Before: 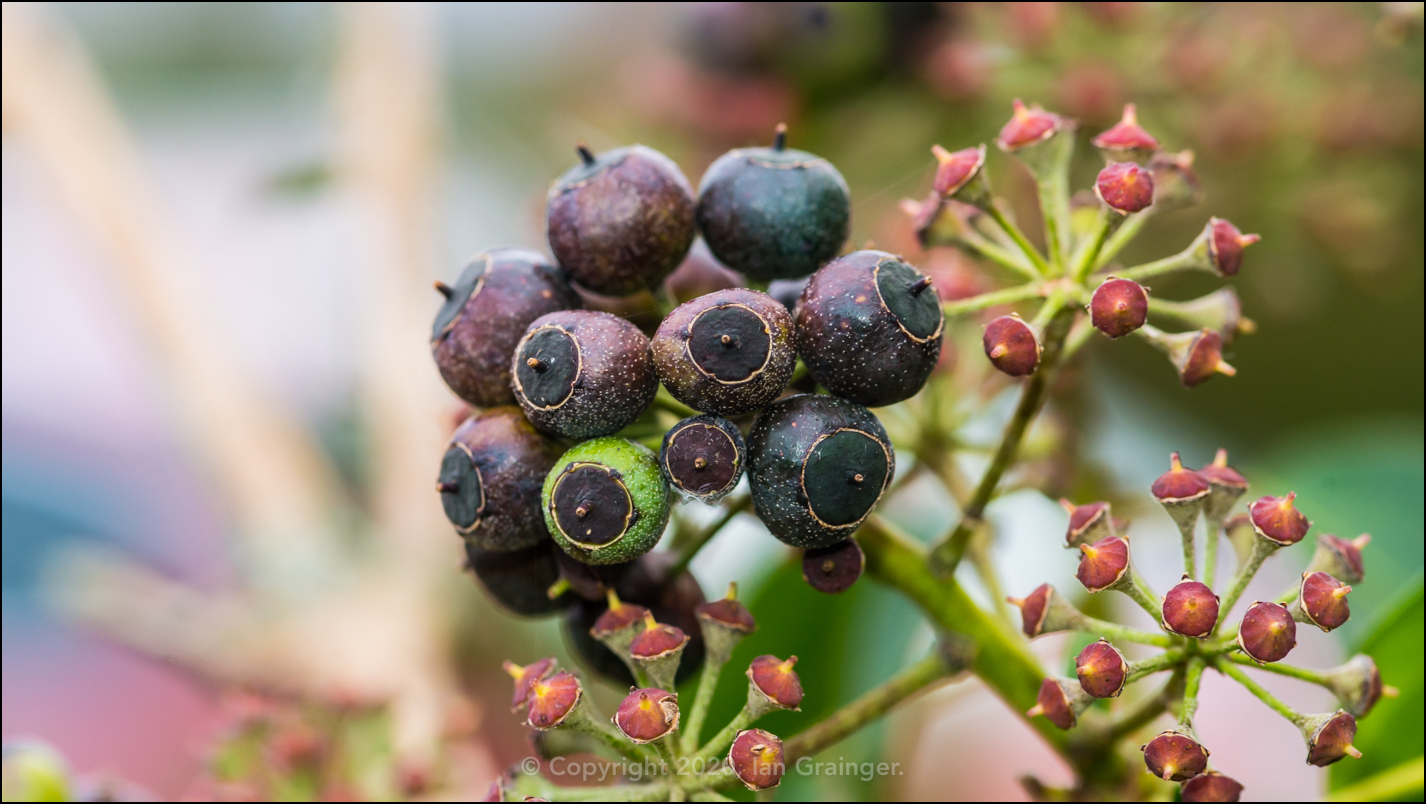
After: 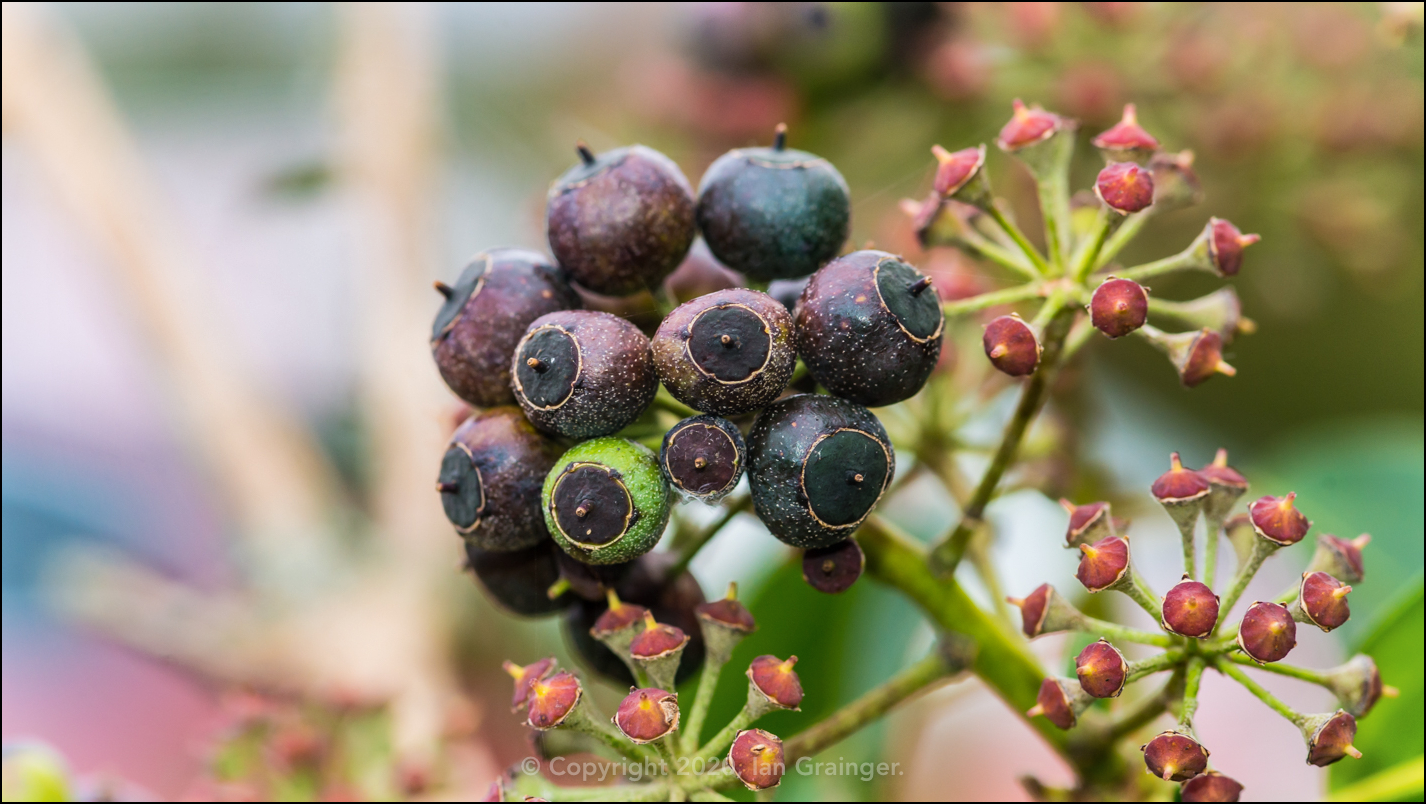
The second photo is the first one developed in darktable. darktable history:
shadows and highlights: highlights color adjustment 52.77%, low approximation 0.01, soften with gaussian
